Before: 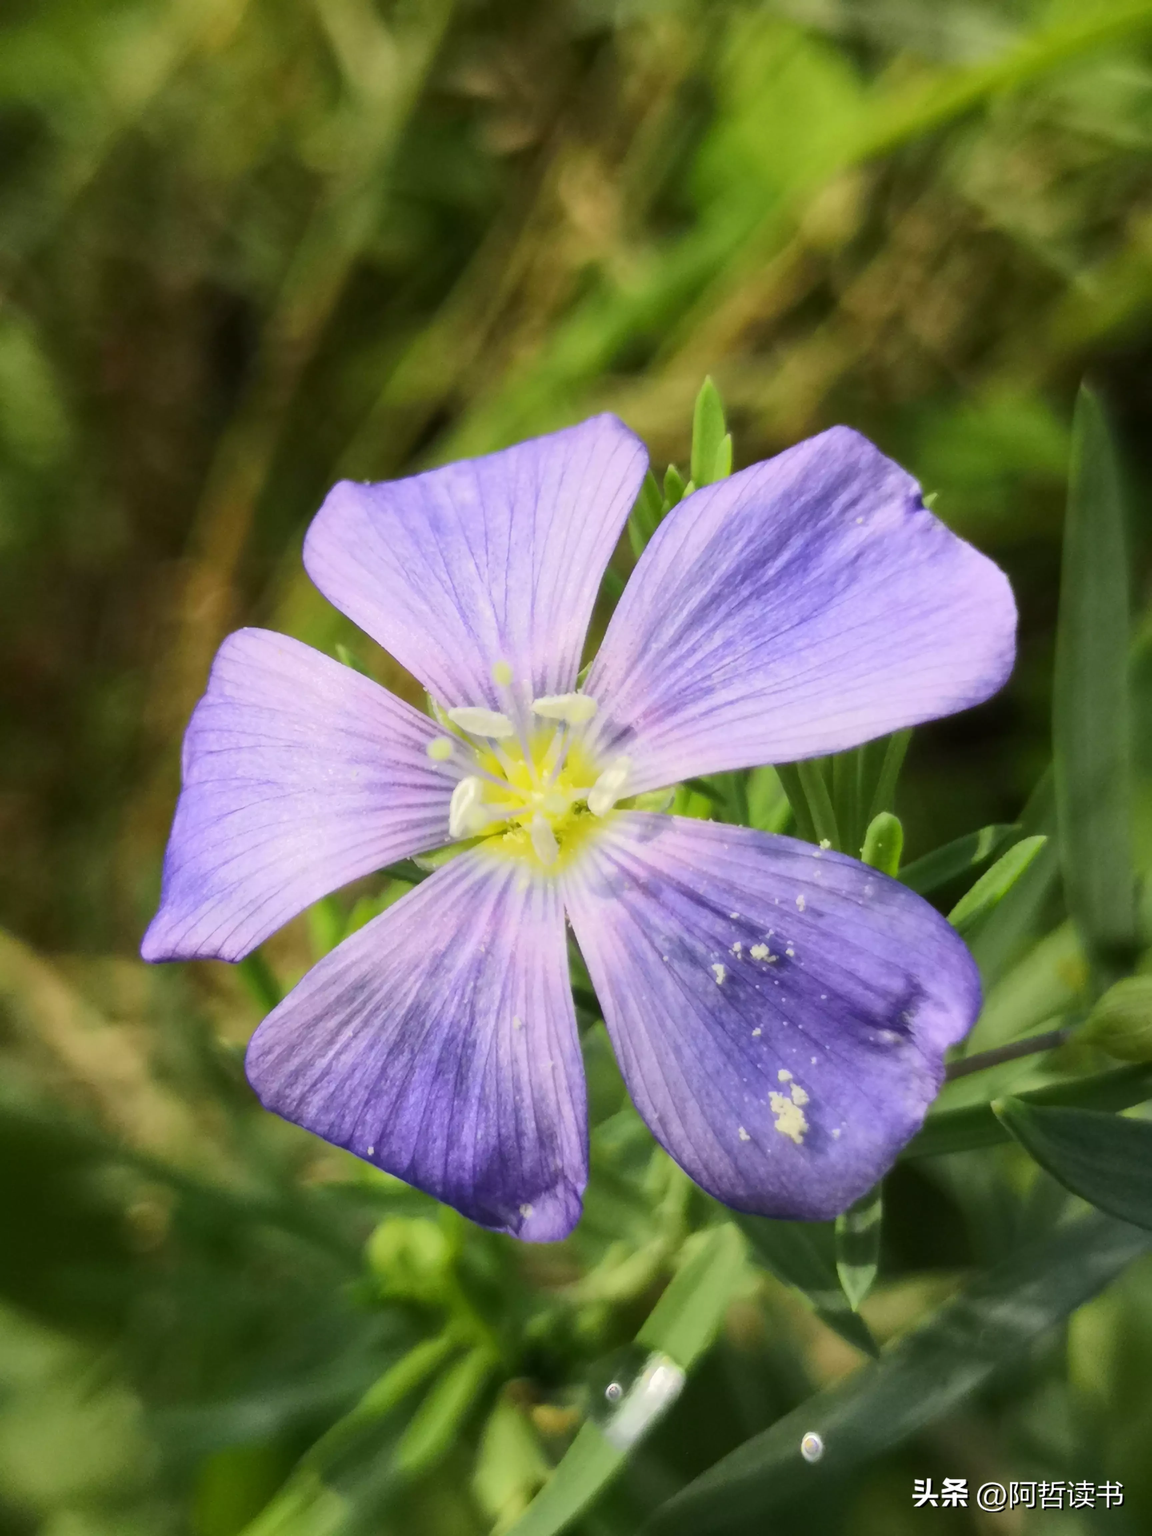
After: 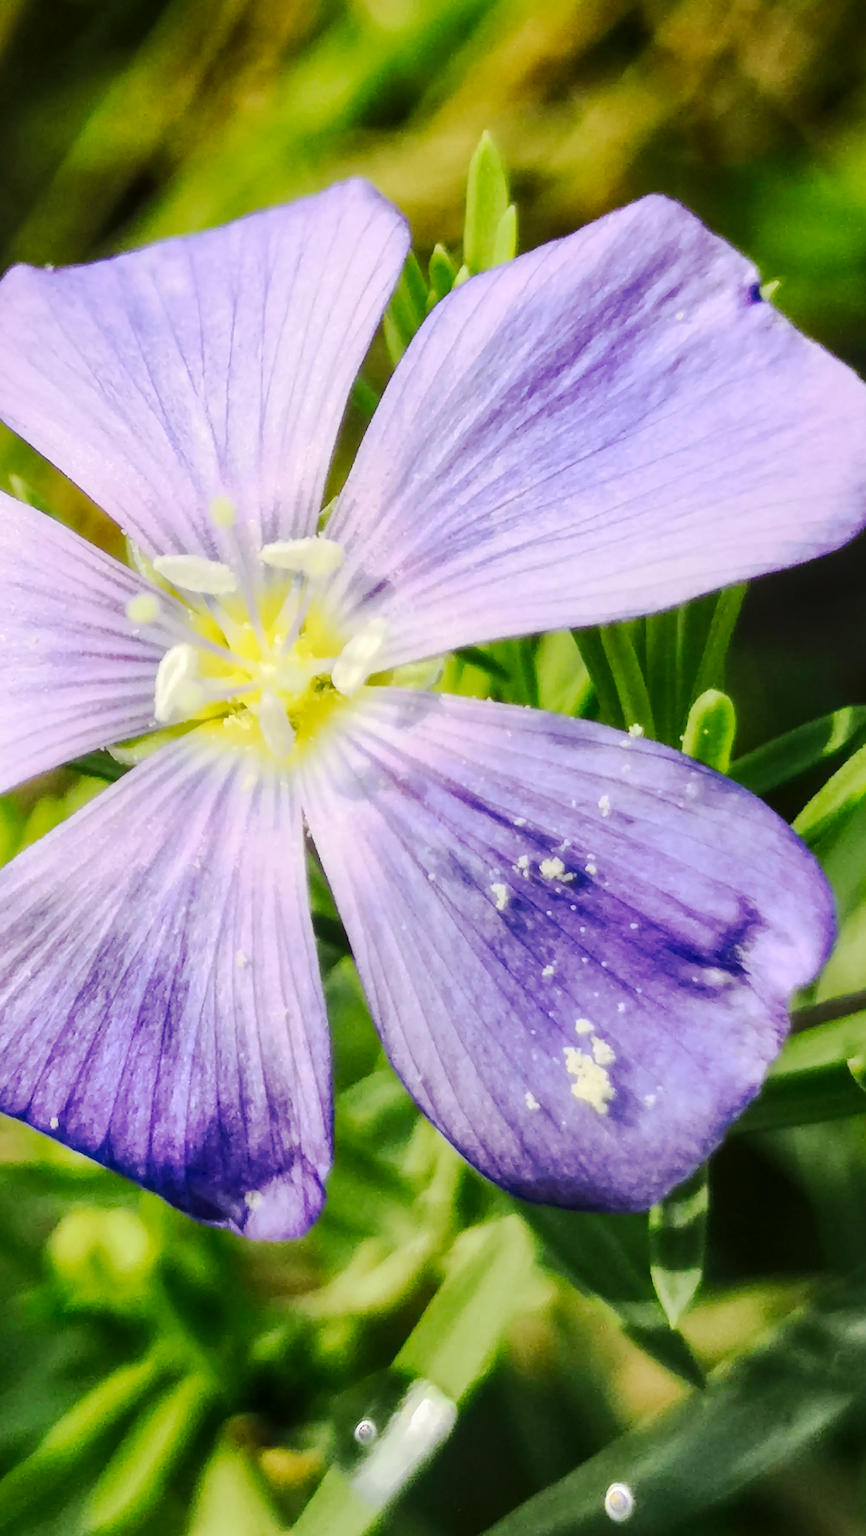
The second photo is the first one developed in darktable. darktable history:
local contrast: on, module defaults
crop and rotate: left 28.549%, top 17.82%, right 12.681%, bottom 4.044%
tone curve: curves: ch0 [(0, 0) (0.003, 0.002) (0.011, 0.009) (0.025, 0.018) (0.044, 0.03) (0.069, 0.043) (0.1, 0.057) (0.136, 0.079) (0.177, 0.125) (0.224, 0.178) (0.277, 0.255) (0.335, 0.341) (0.399, 0.443) (0.468, 0.553) (0.543, 0.644) (0.623, 0.718) (0.709, 0.779) (0.801, 0.849) (0.898, 0.929) (1, 1)], preserve colors none
sharpen: on, module defaults
